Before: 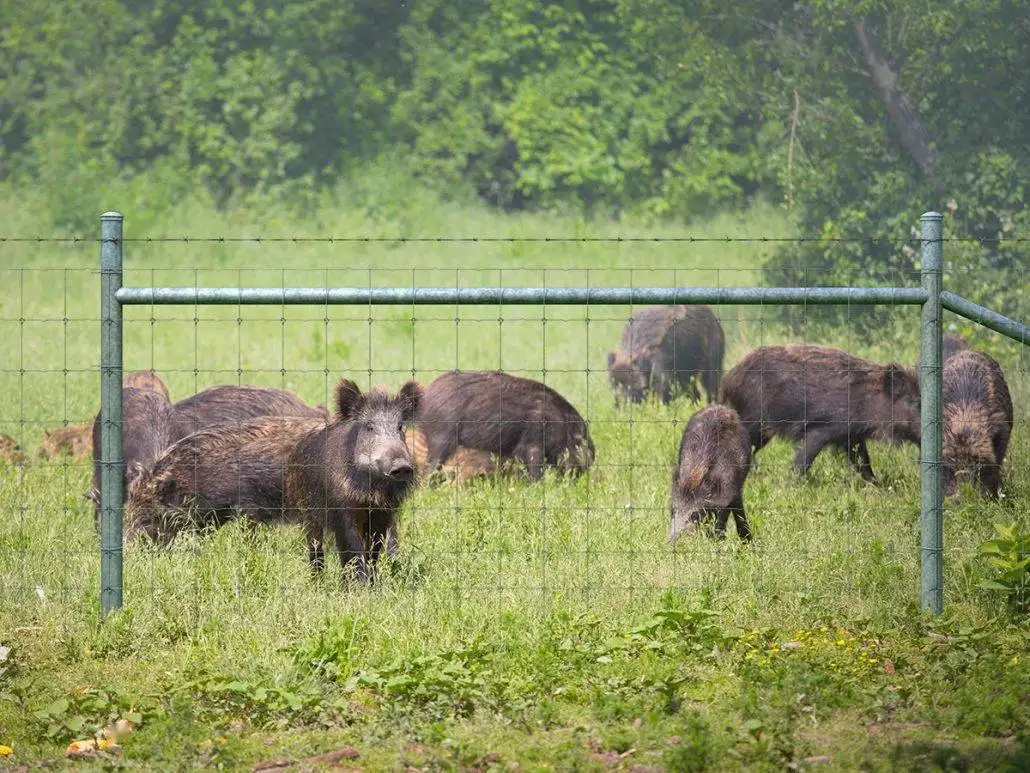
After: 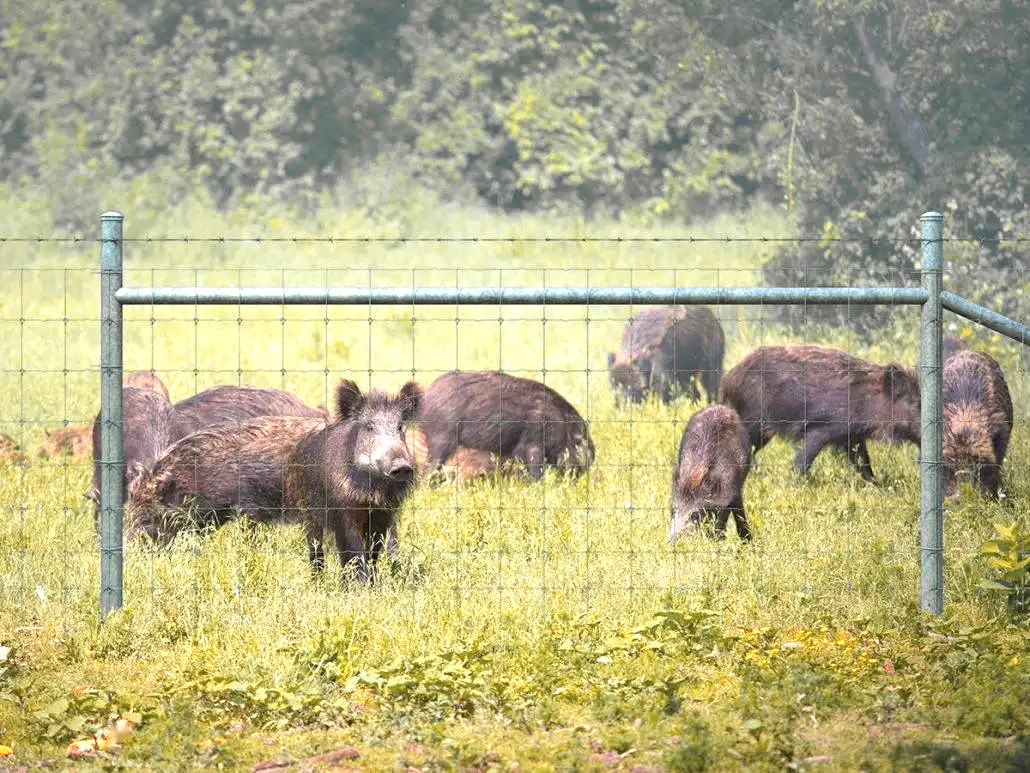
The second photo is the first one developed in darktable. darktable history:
color zones: curves: ch1 [(0.29, 0.492) (0.373, 0.185) (0.509, 0.481)]; ch2 [(0.25, 0.462) (0.749, 0.457)], mix 40.67%
exposure: black level correction 0, exposure 0.7 EV, compensate exposure bias true, compensate highlight preservation false
